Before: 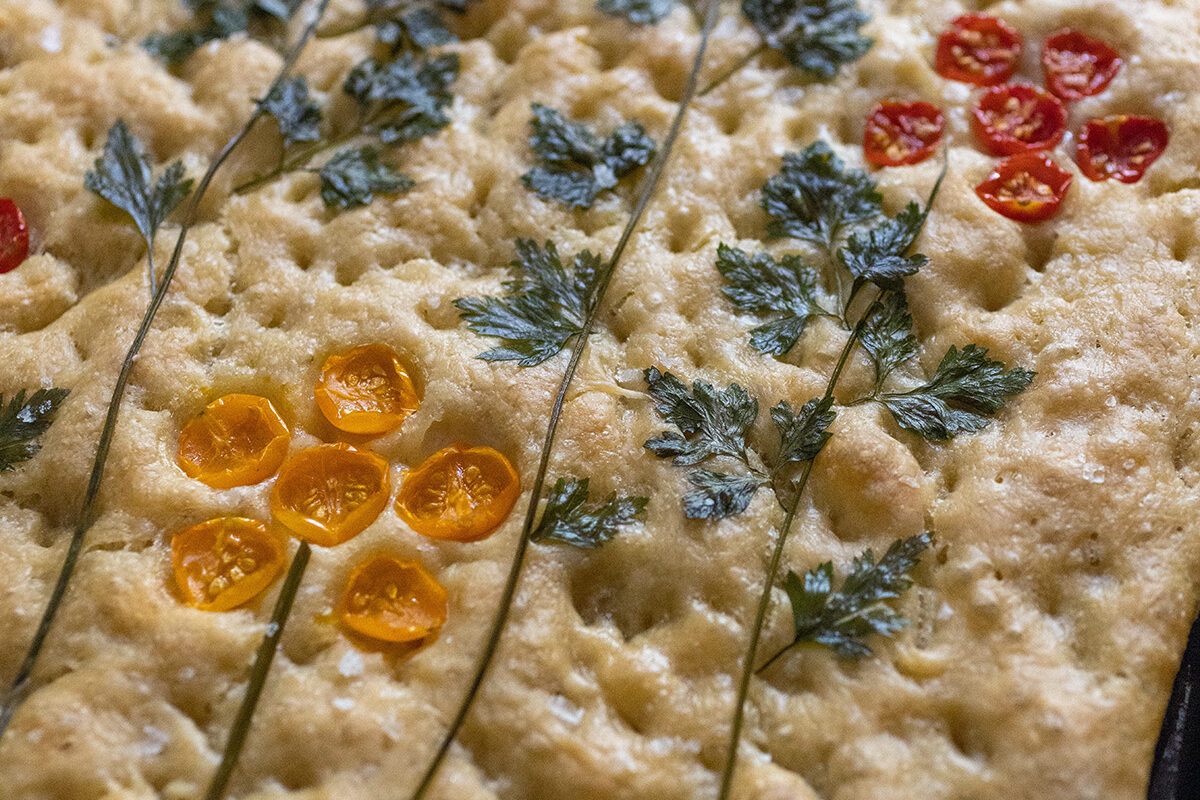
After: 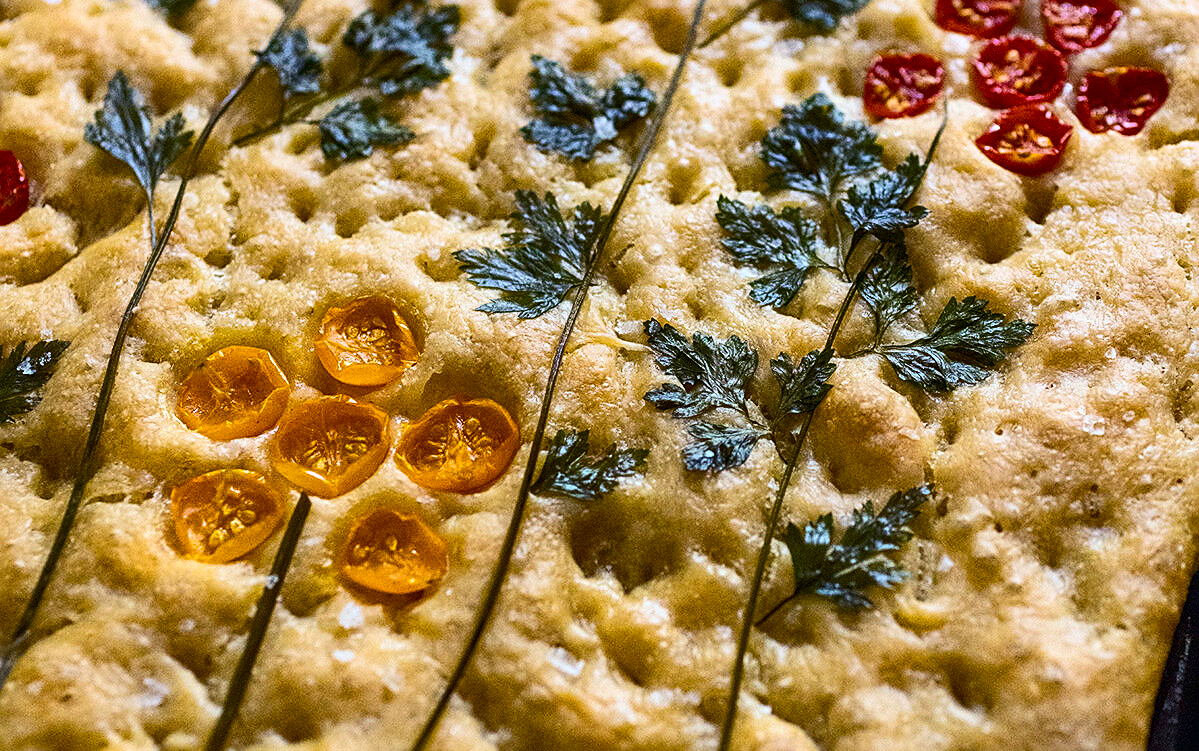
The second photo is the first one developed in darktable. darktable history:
color balance rgb: perceptual saturation grading › global saturation 30.971%, global vibrance 27.498%
sharpen: amount 0.494
contrast brightness saturation: contrast 0.282
crop and rotate: top 6.038%
